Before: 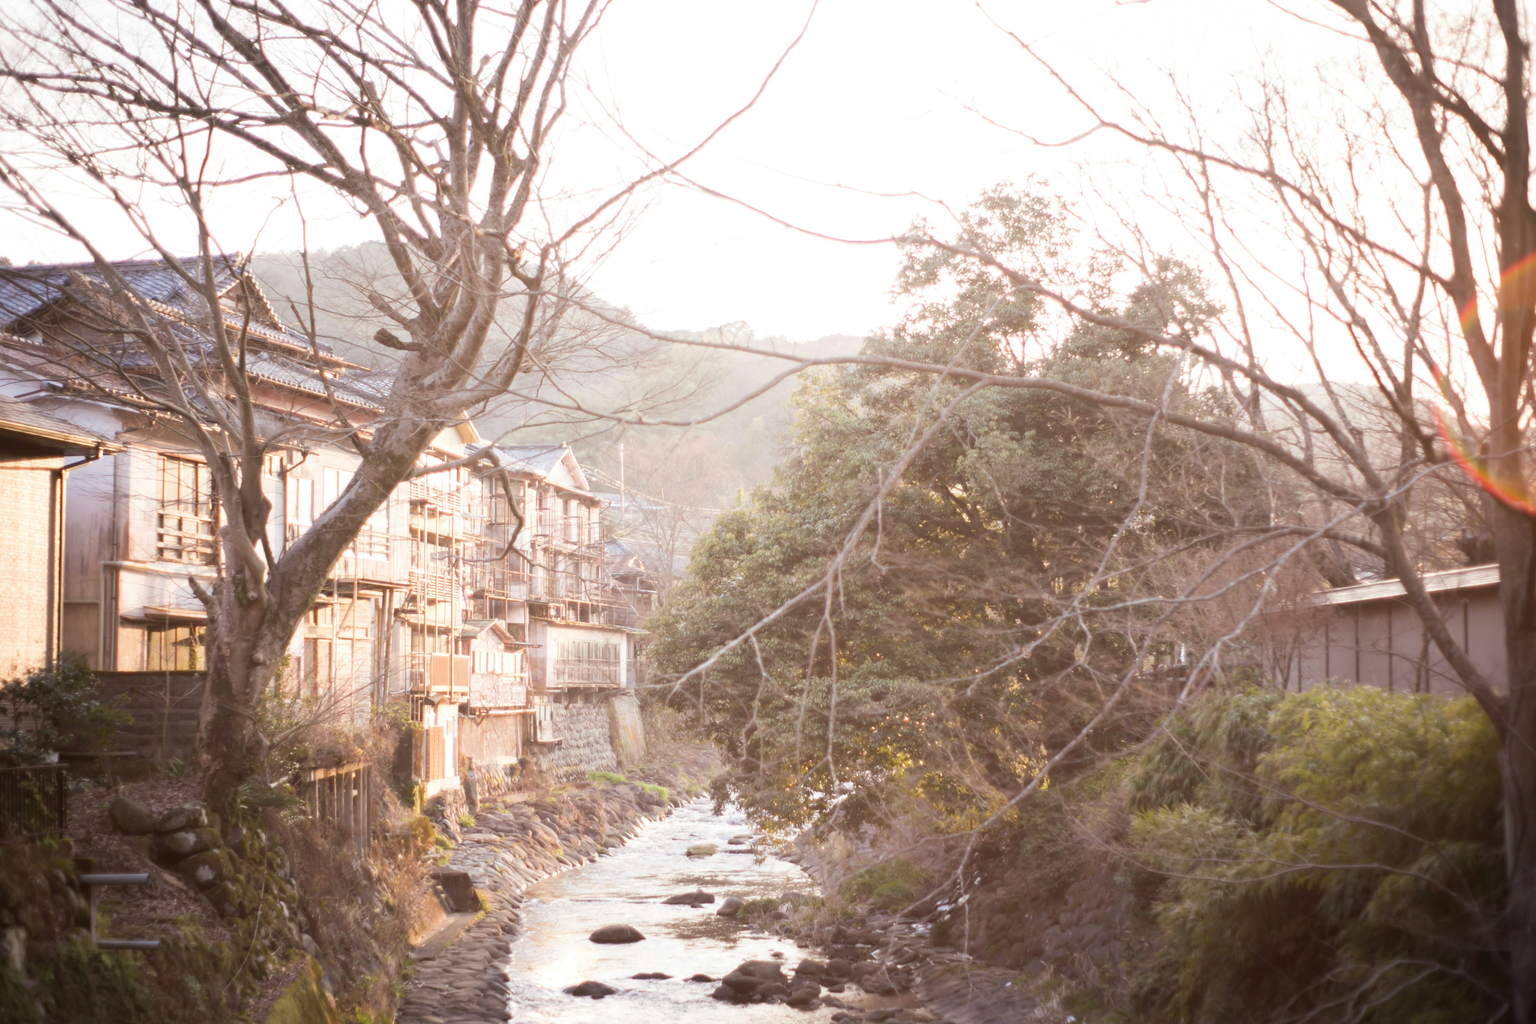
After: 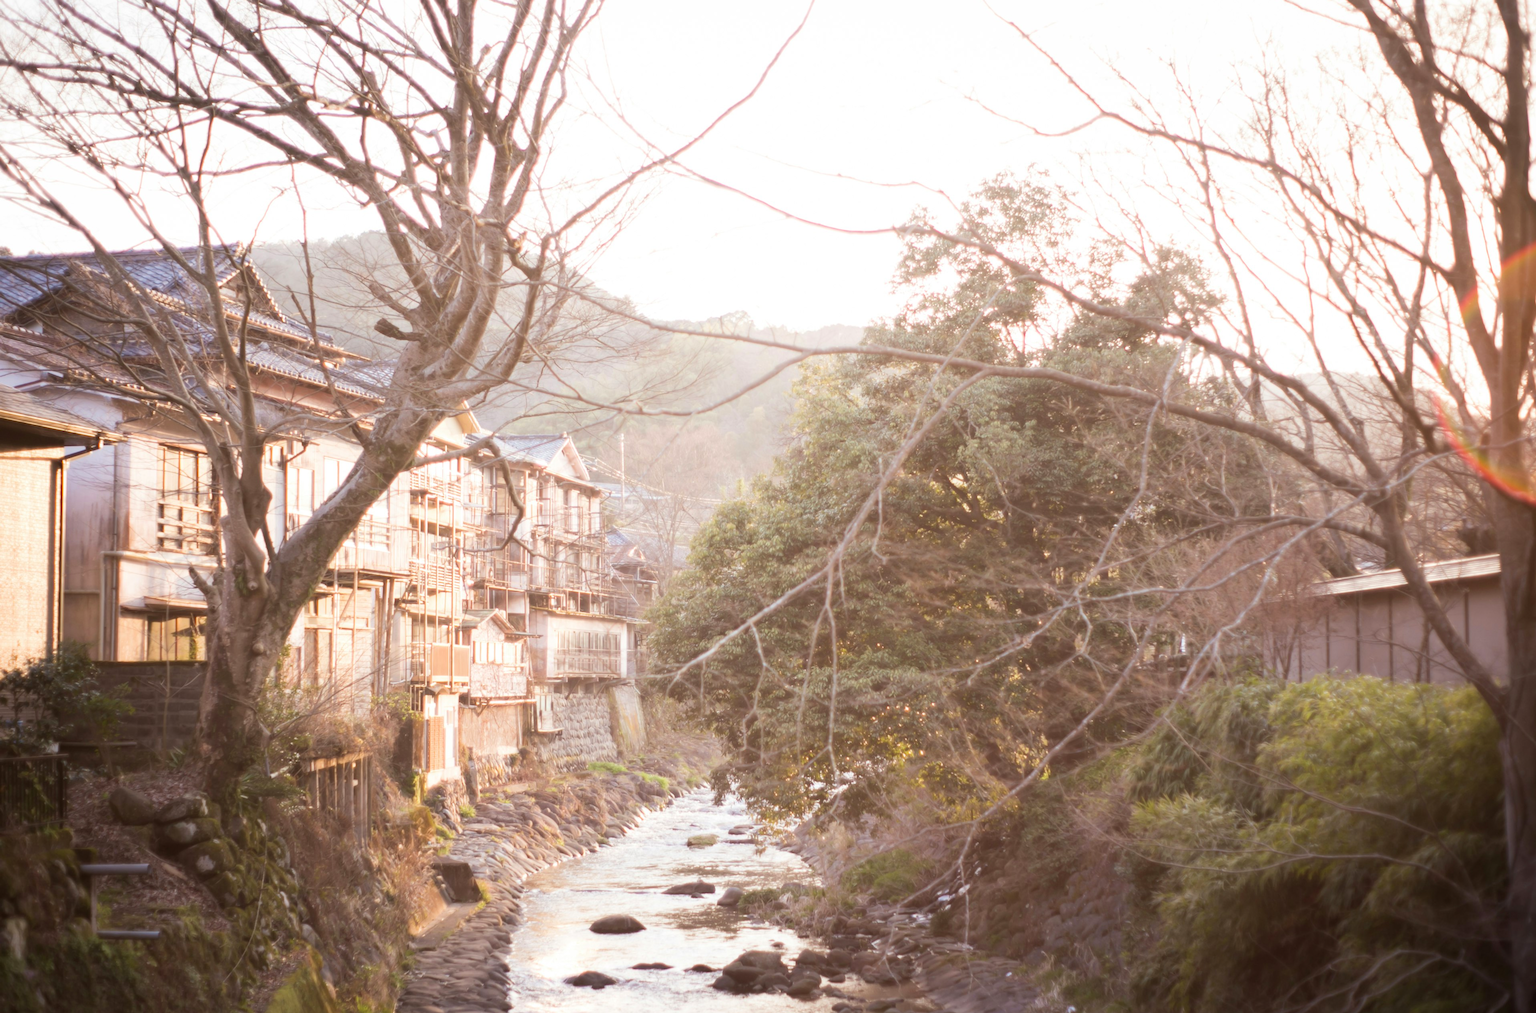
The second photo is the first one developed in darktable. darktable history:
crop: top 1.049%, right 0.001%
velvia: strength 15%
